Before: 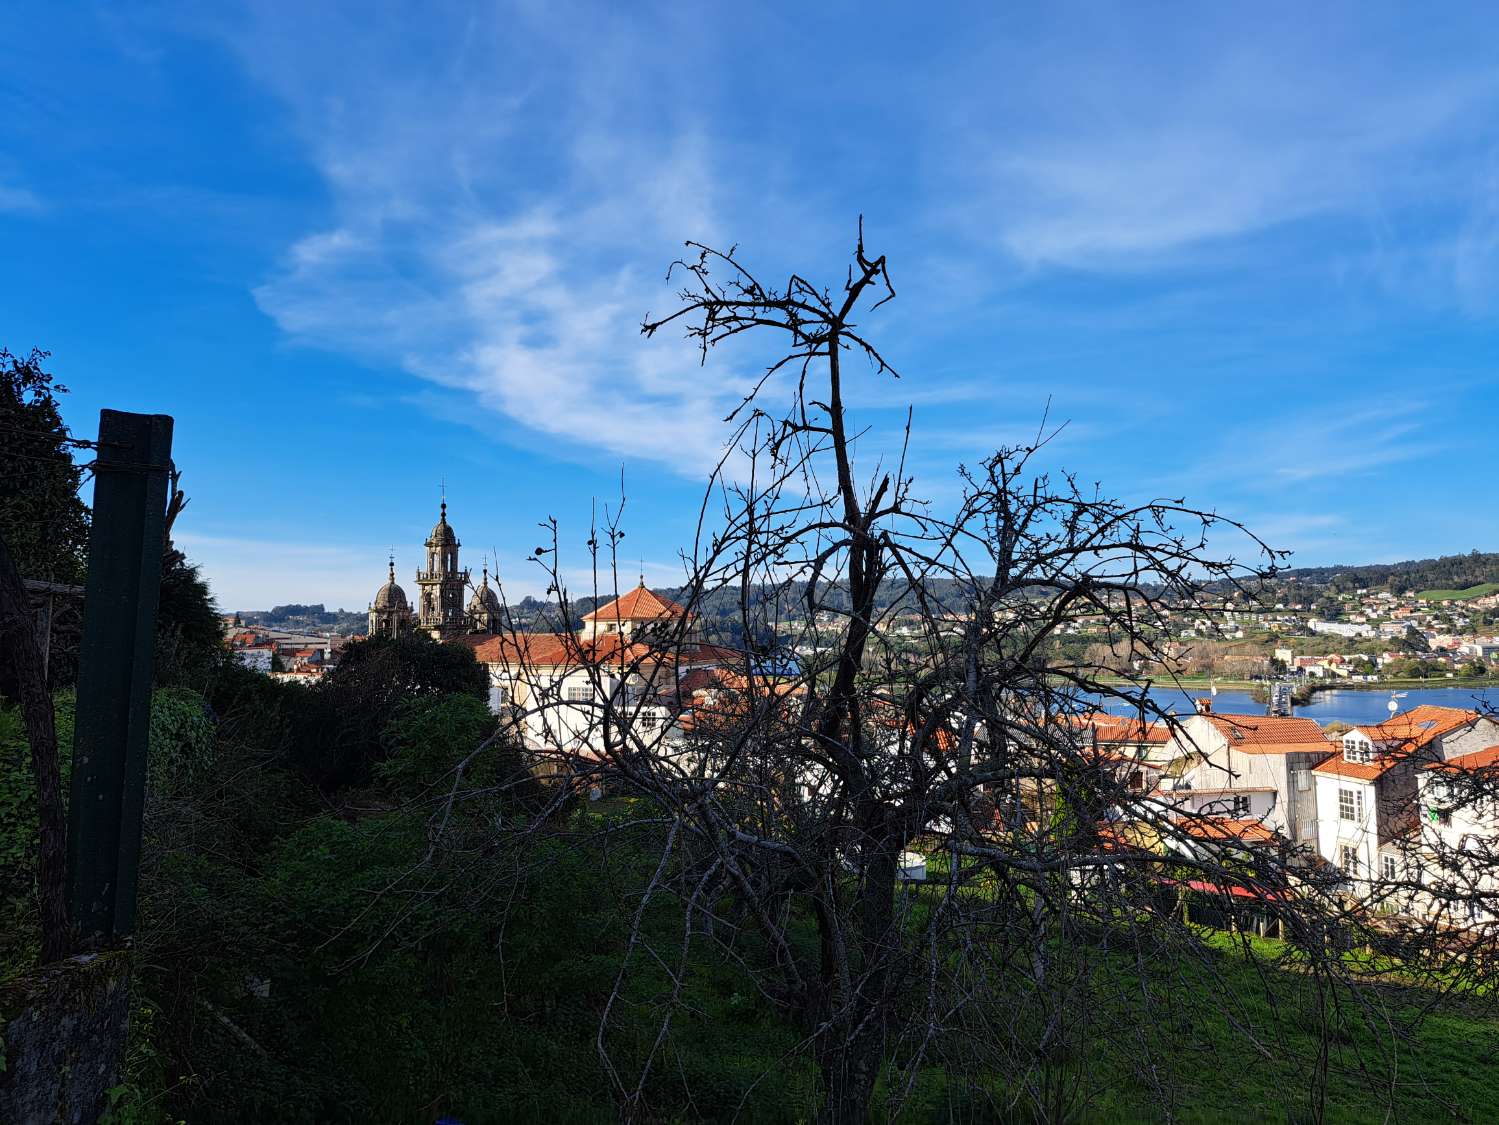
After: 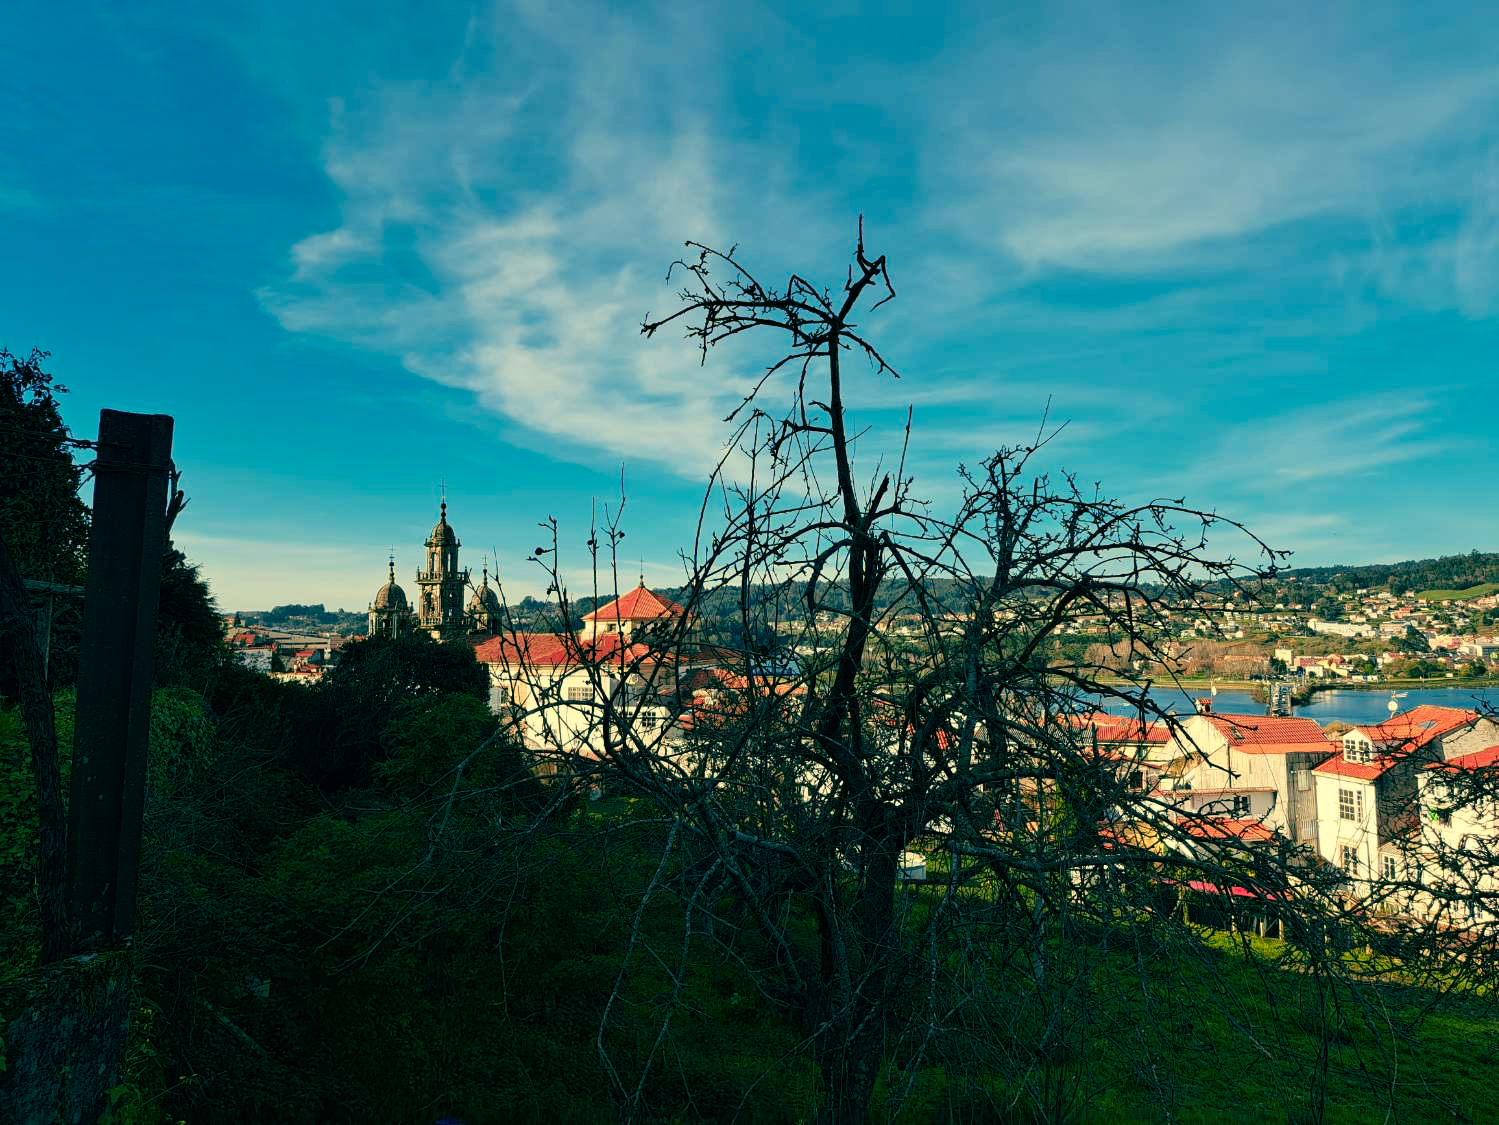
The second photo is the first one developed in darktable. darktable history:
color balance: mode lift, gamma, gain (sRGB), lift [1, 0.69, 1, 1], gamma [1, 1.482, 1, 1], gain [1, 1, 1, 0.802]
color zones: curves: ch1 [(0.235, 0.558) (0.75, 0.5)]; ch2 [(0.25, 0.462) (0.749, 0.457)], mix 25.94%
